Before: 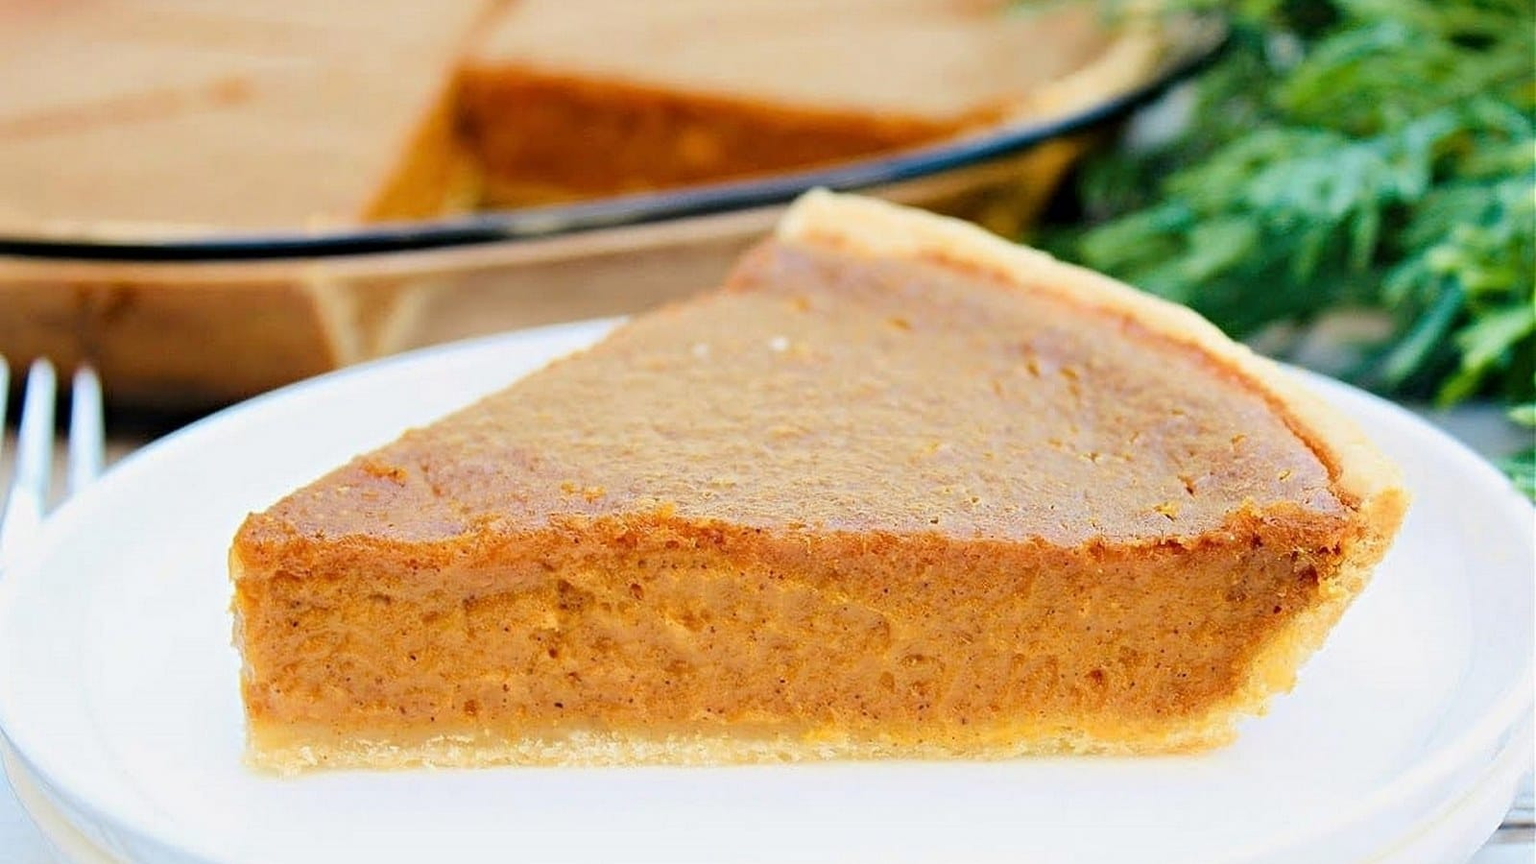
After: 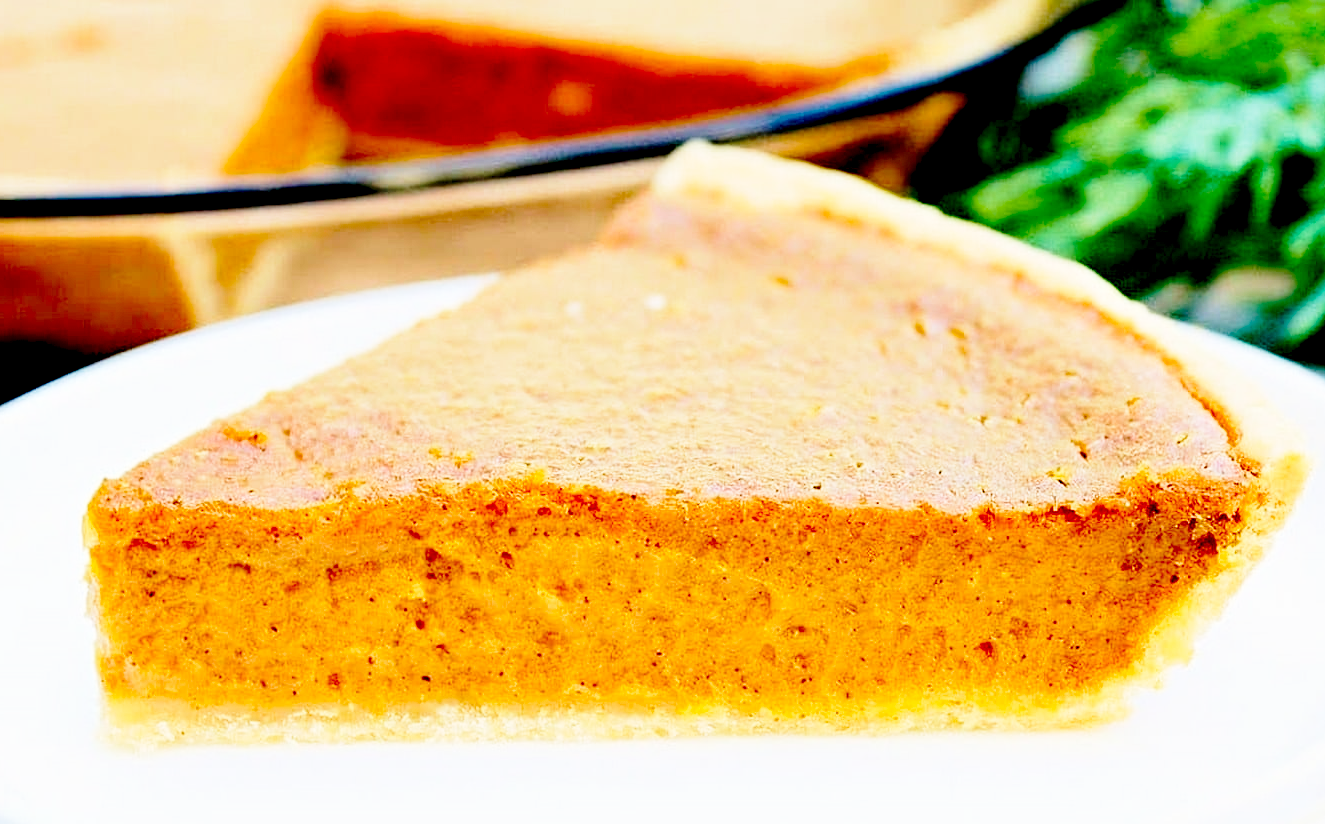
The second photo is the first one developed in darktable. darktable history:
base curve: curves: ch0 [(0, 0) (0.028, 0.03) (0.121, 0.232) (0.46, 0.748) (0.859, 0.968) (1, 1)], preserve colors none
velvia: on, module defaults
exposure: black level correction 0.047, exposure 0.013 EV, compensate highlight preservation false
crop: left 9.807%, top 6.259%, right 7.334%, bottom 2.177%
